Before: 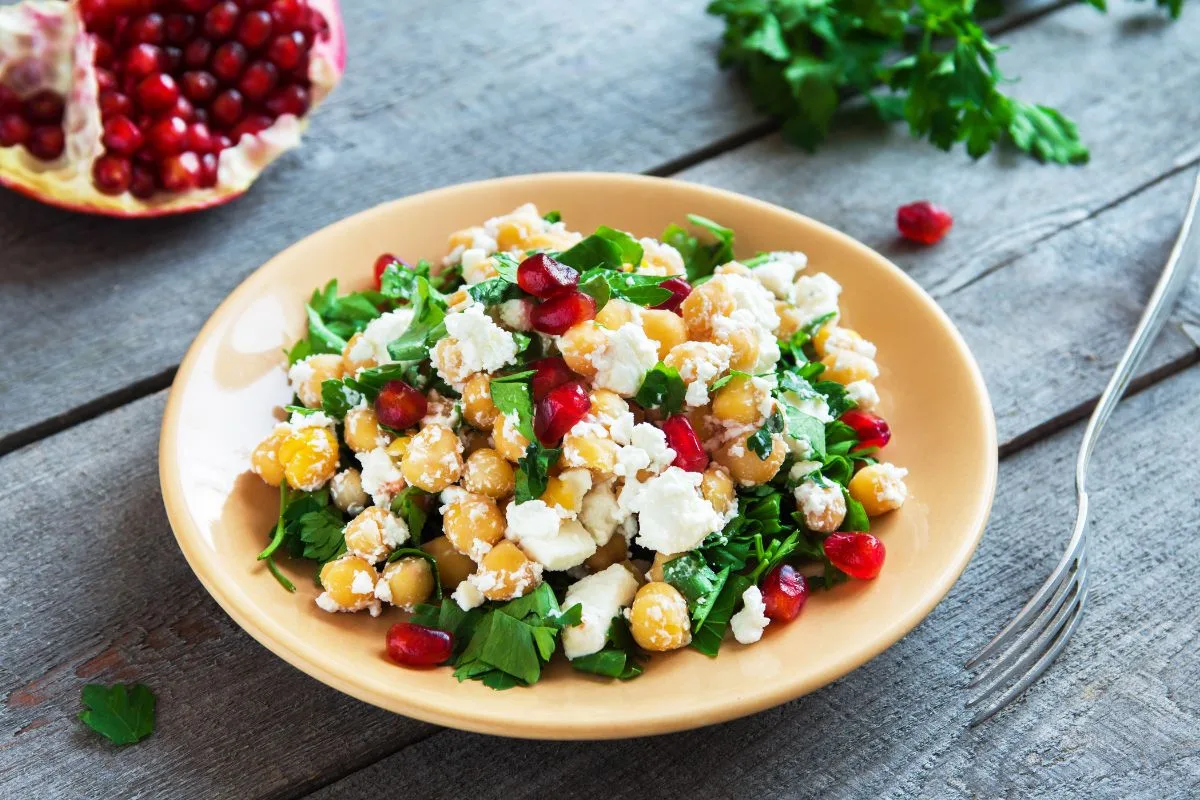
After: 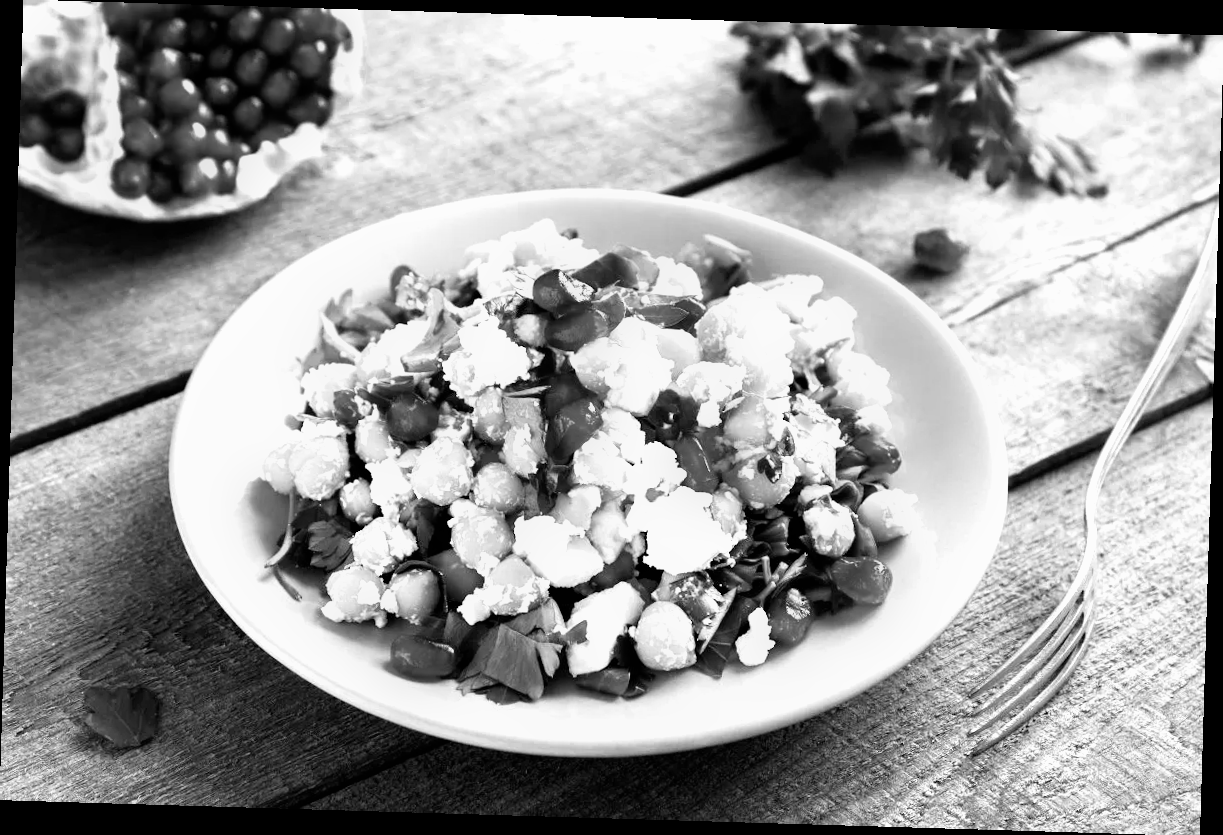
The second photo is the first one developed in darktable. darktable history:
filmic rgb: black relative exposure -8.2 EV, white relative exposure 2.2 EV, threshold 3 EV, hardness 7.11, latitude 75%, contrast 1.325, highlights saturation mix -2%, shadows ↔ highlights balance 30%, preserve chrominance RGB euclidean norm, color science v5 (2021), contrast in shadows safe, contrast in highlights safe, enable highlight reconstruction true
color correction: highlights a* 5.59, highlights b* 5.24, saturation 0.68
rotate and perspective: rotation 1.72°, automatic cropping off
monochrome: a -11.7, b 1.62, size 0.5, highlights 0.38
exposure: exposure 0.485 EV, compensate highlight preservation false
